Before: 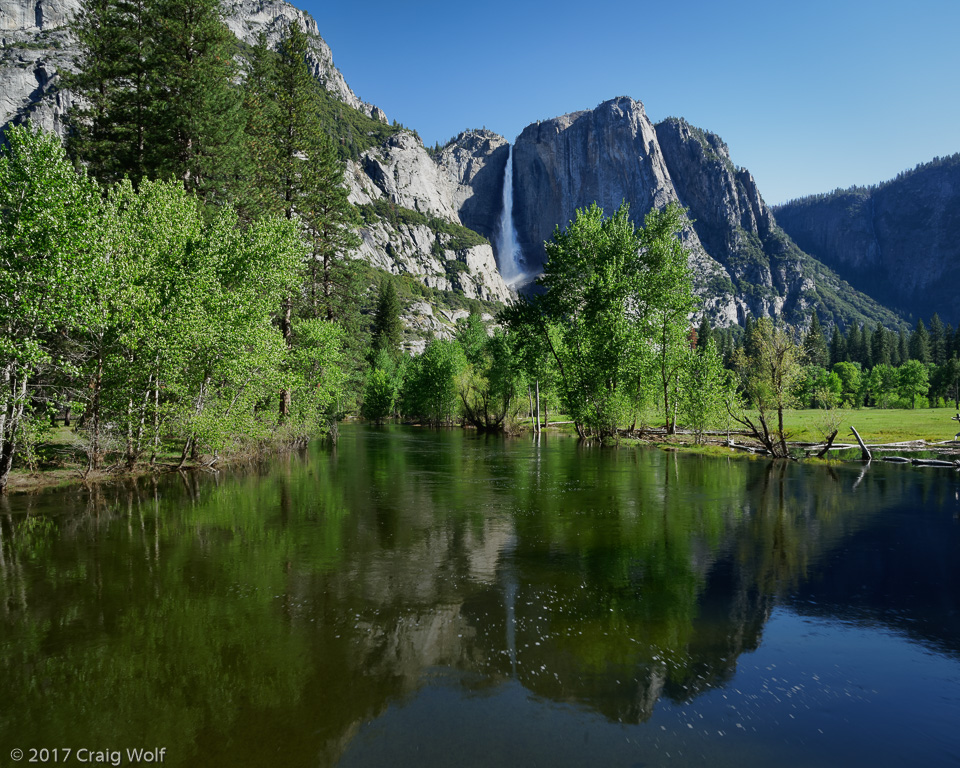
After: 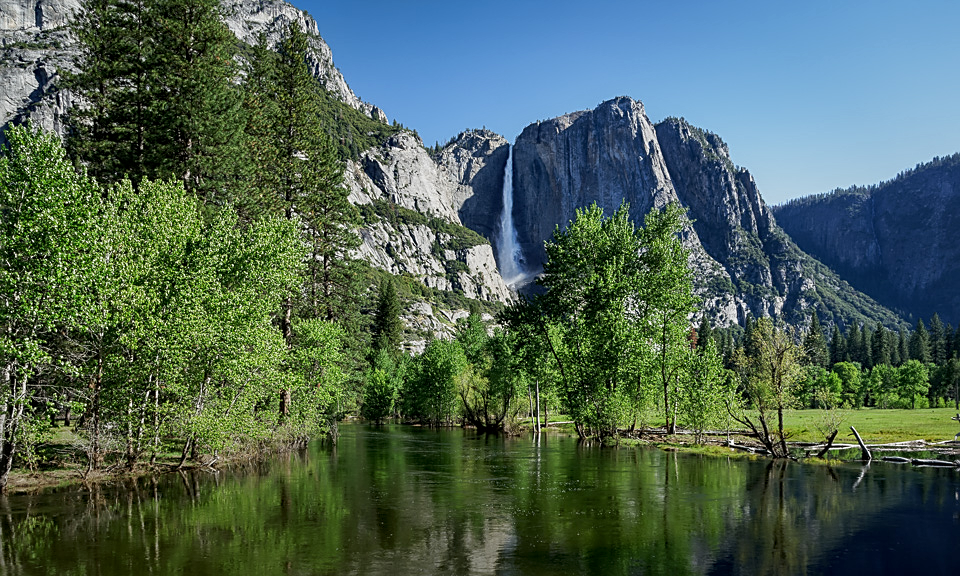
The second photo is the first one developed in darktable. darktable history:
local contrast: on, module defaults
crop: bottom 24.978%
sharpen: on, module defaults
